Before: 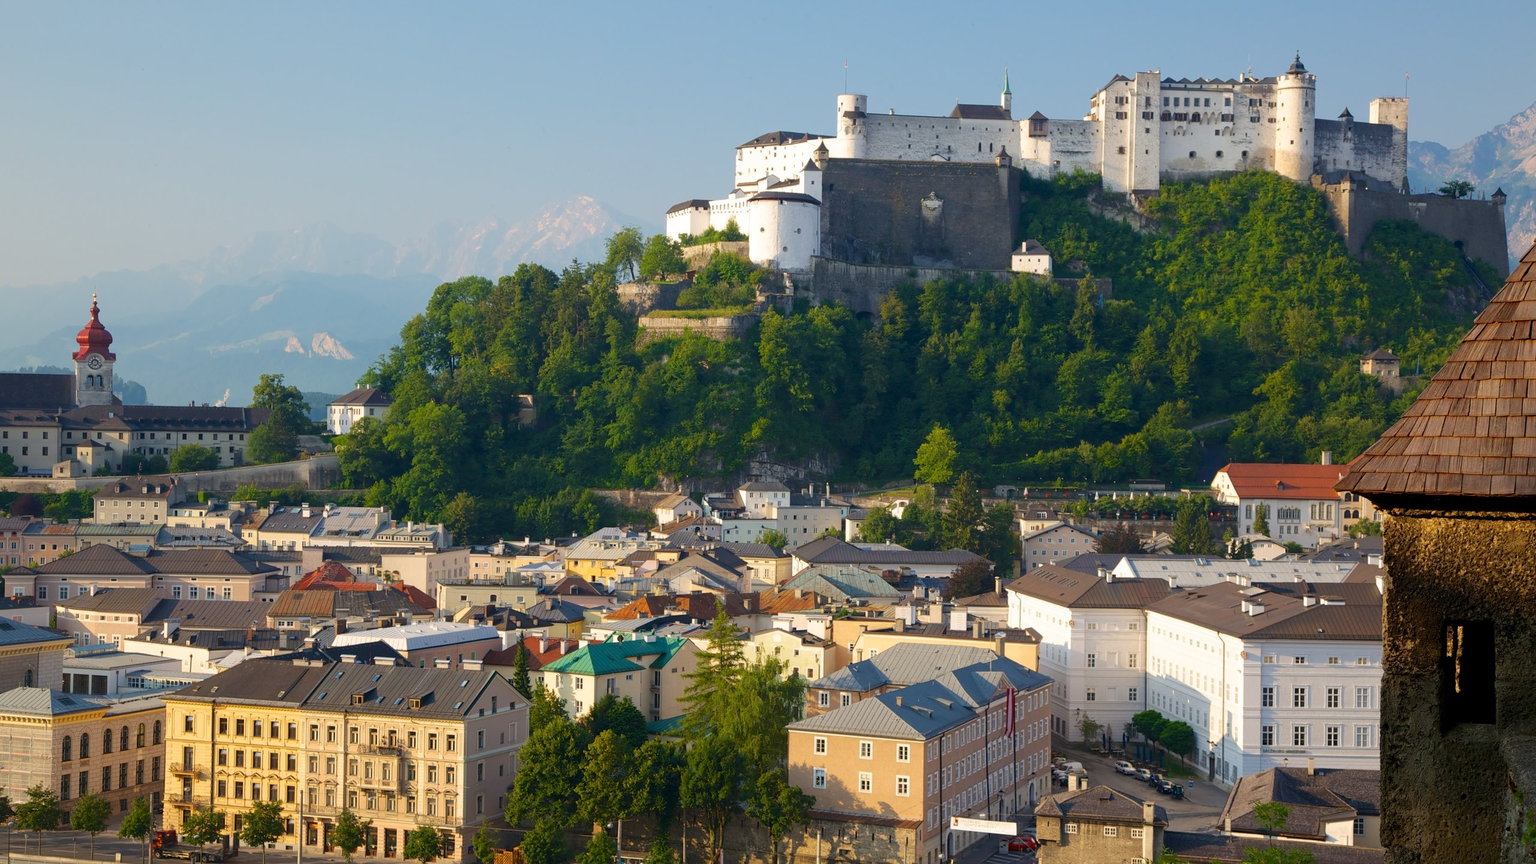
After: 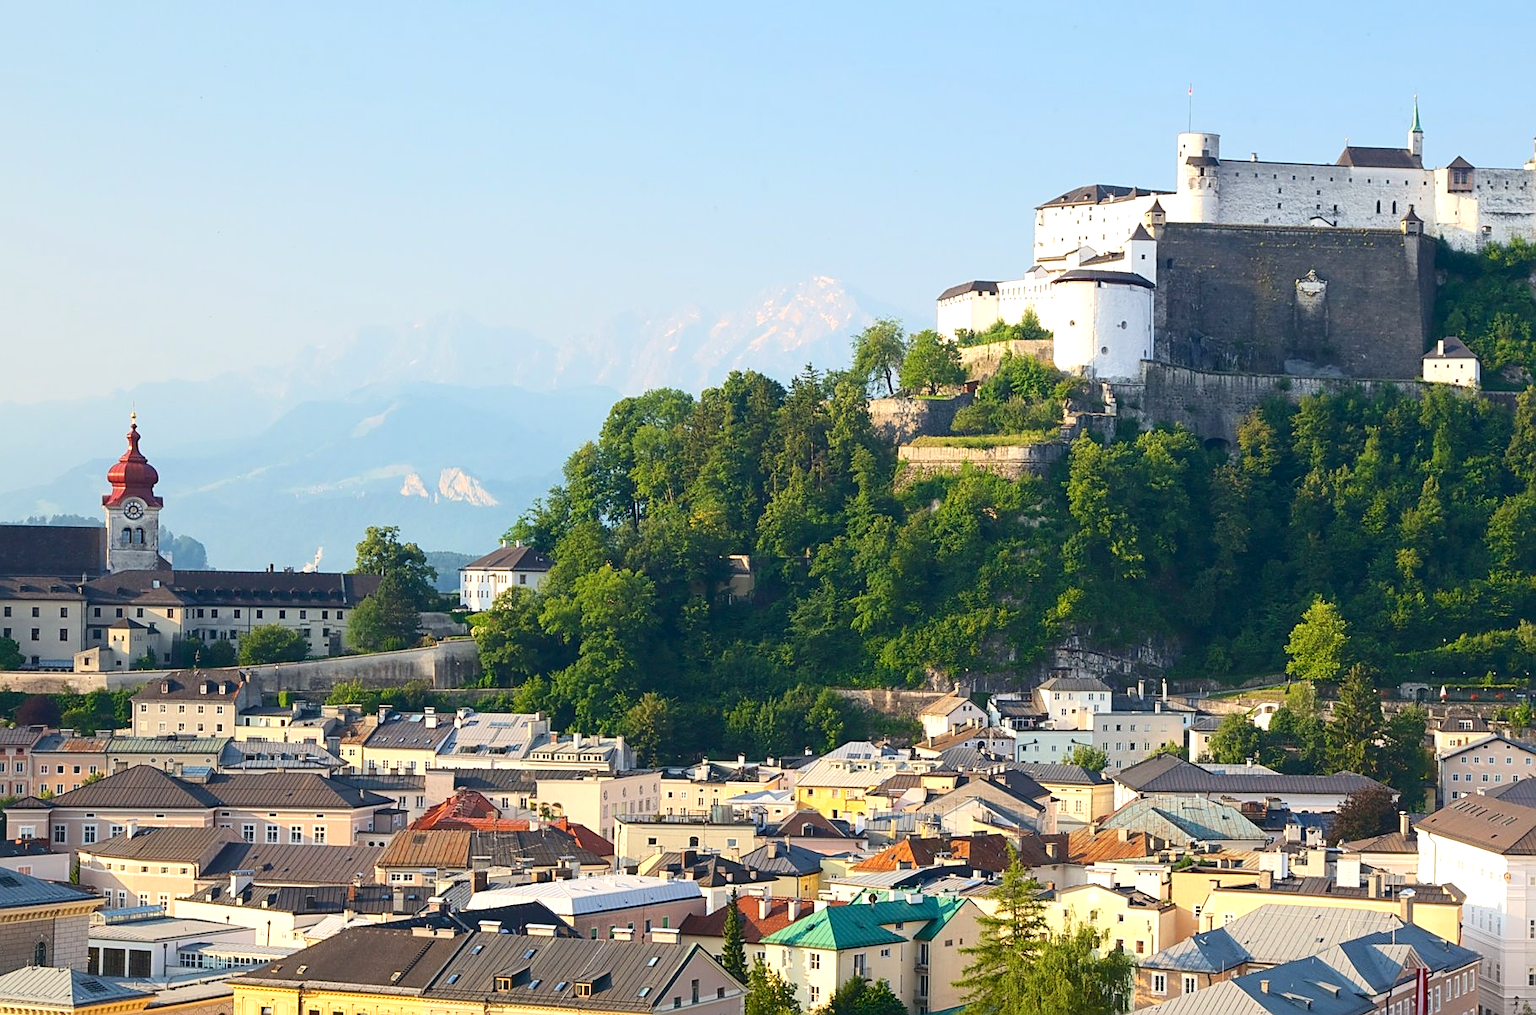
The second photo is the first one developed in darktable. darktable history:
crop: right 28.901%, bottom 16.335%
shadows and highlights: shadows 25.6, highlights -25.52
exposure: black level correction 0.001, exposure 0.499 EV, compensate exposure bias true, compensate highlight preservation false
sharpen: on, module defaults
tone curve: curves: ch0 [(0, 0.032) (0.181, 0.156) (0.751, 0.829) (1, 1)], color space Lab, independent channels, preserve colors none
